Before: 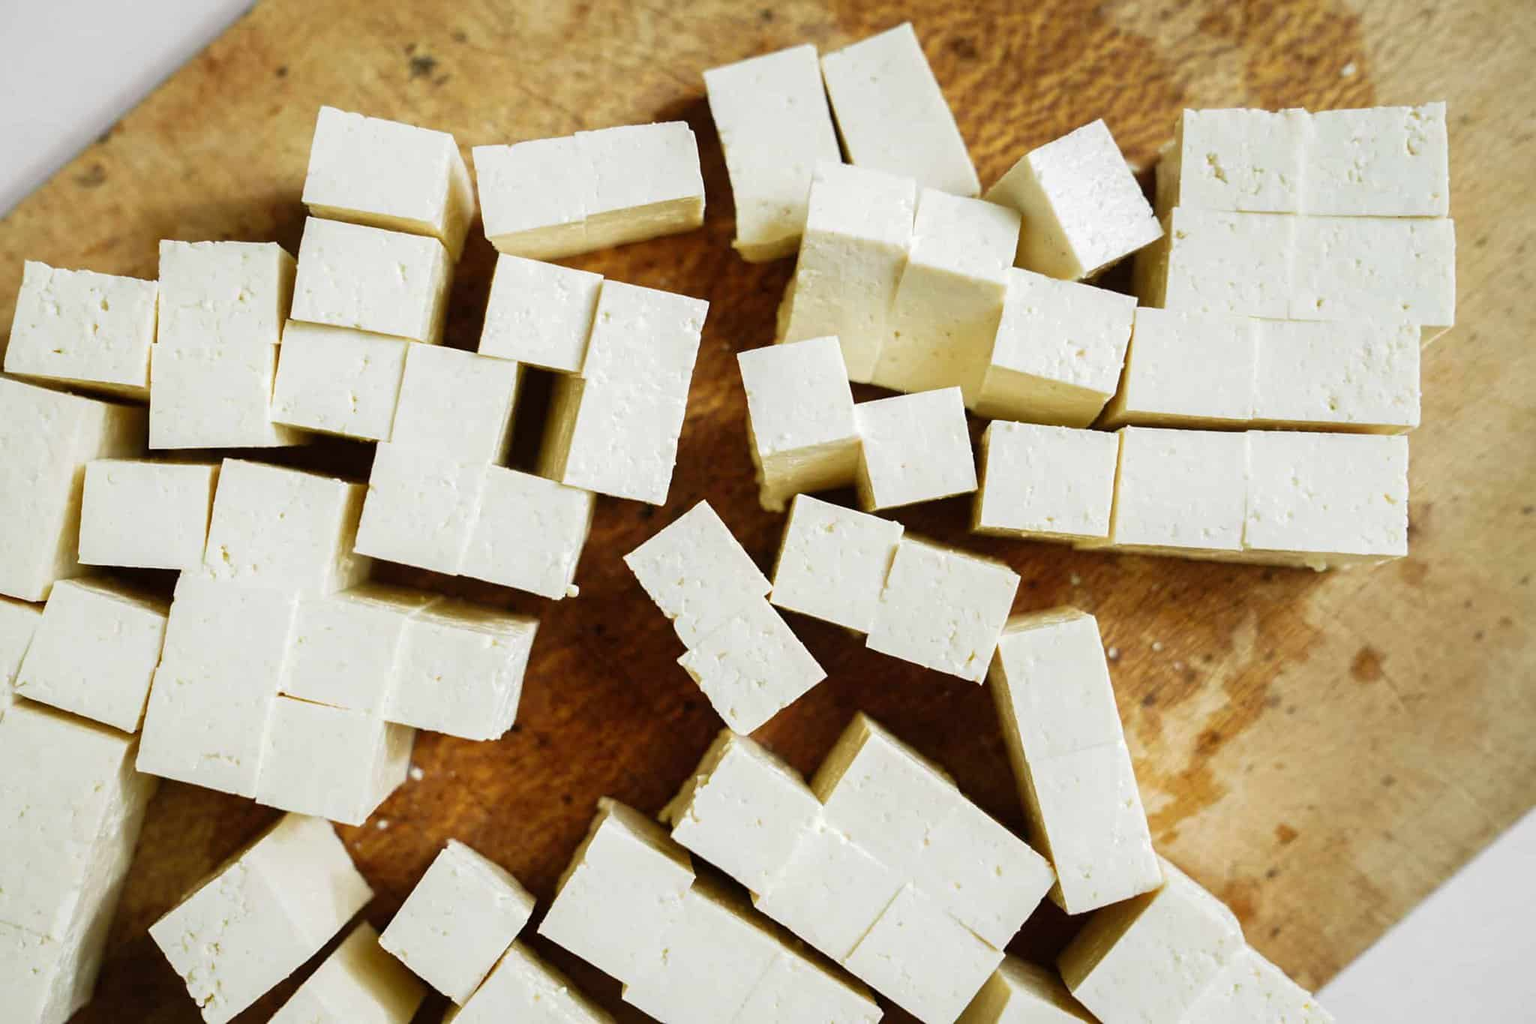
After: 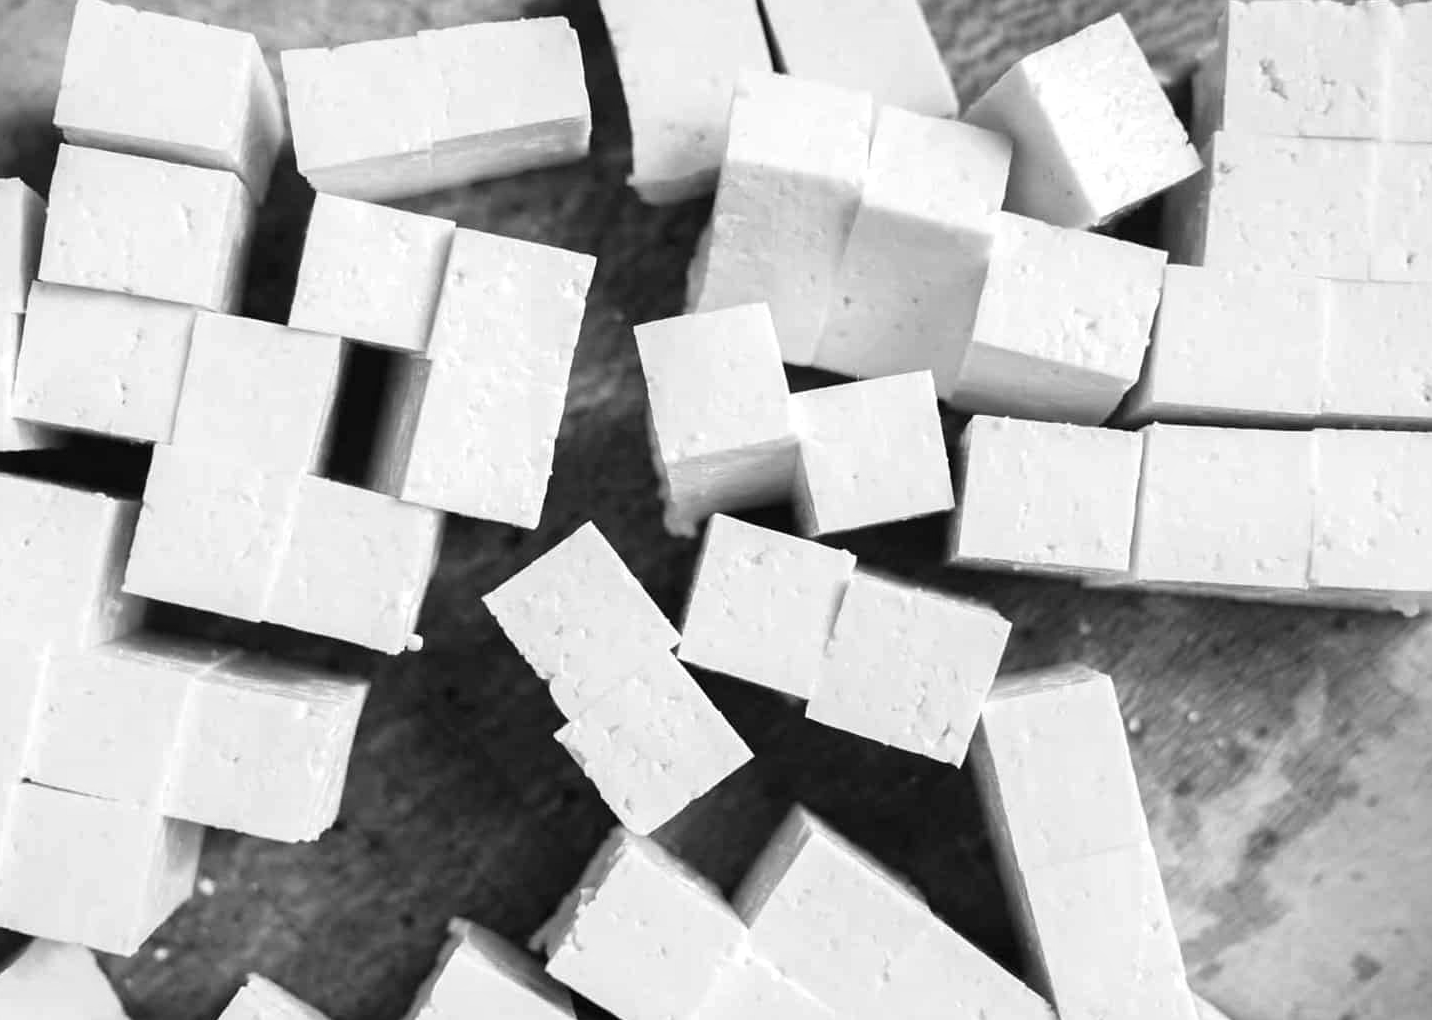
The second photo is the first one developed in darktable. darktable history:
crop and rotate: left 17.046%, top 10.659%, right 12.989%, bottom 14.553%
levels: levels [0, 0.476, 0.951]
monochrome: on, module defaults
rotate and perspective: crop left 0, crop top 0
